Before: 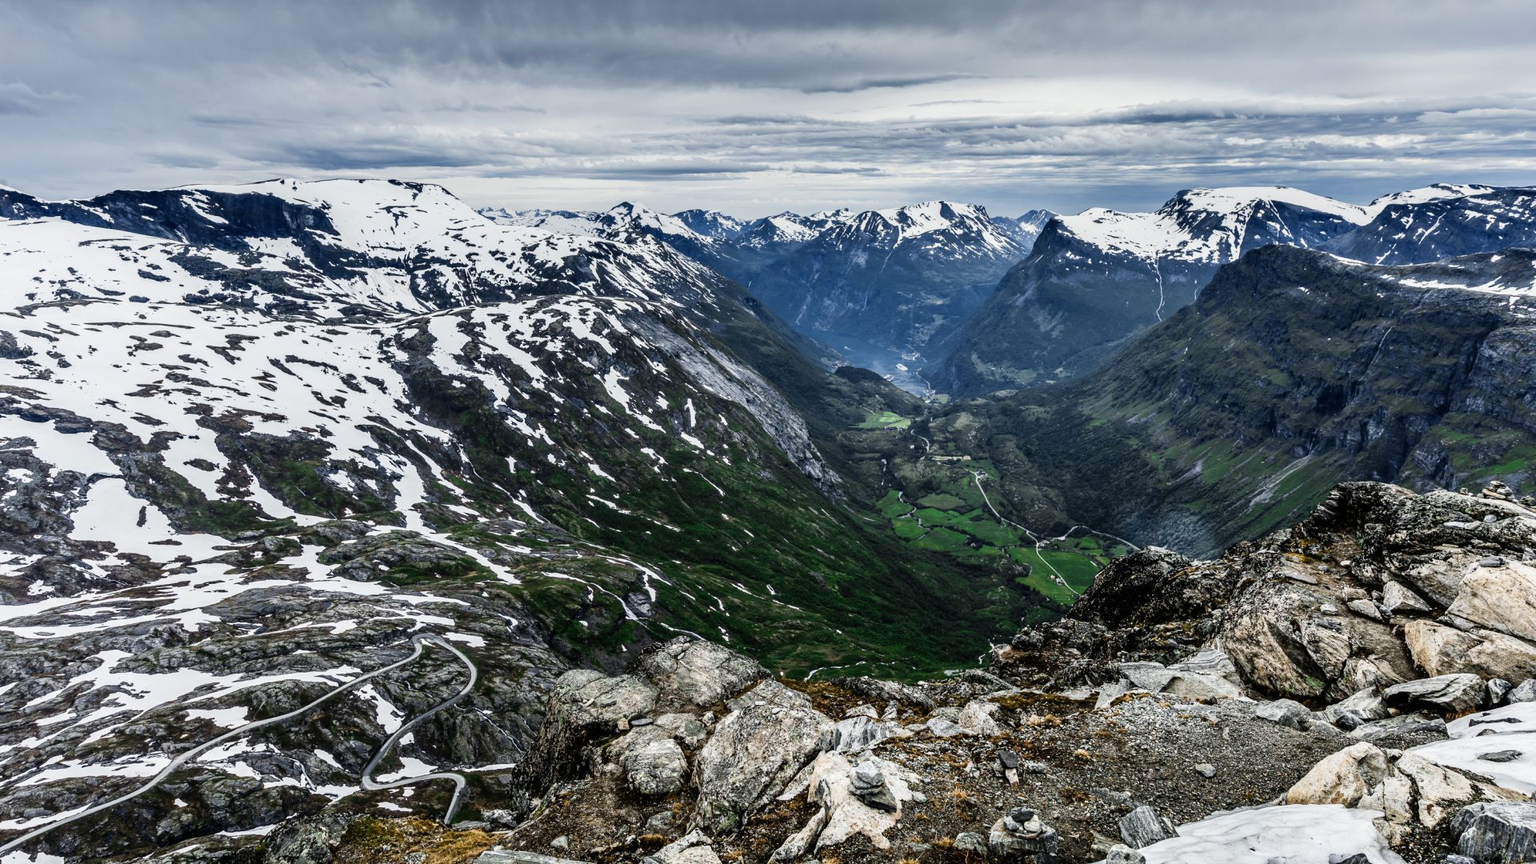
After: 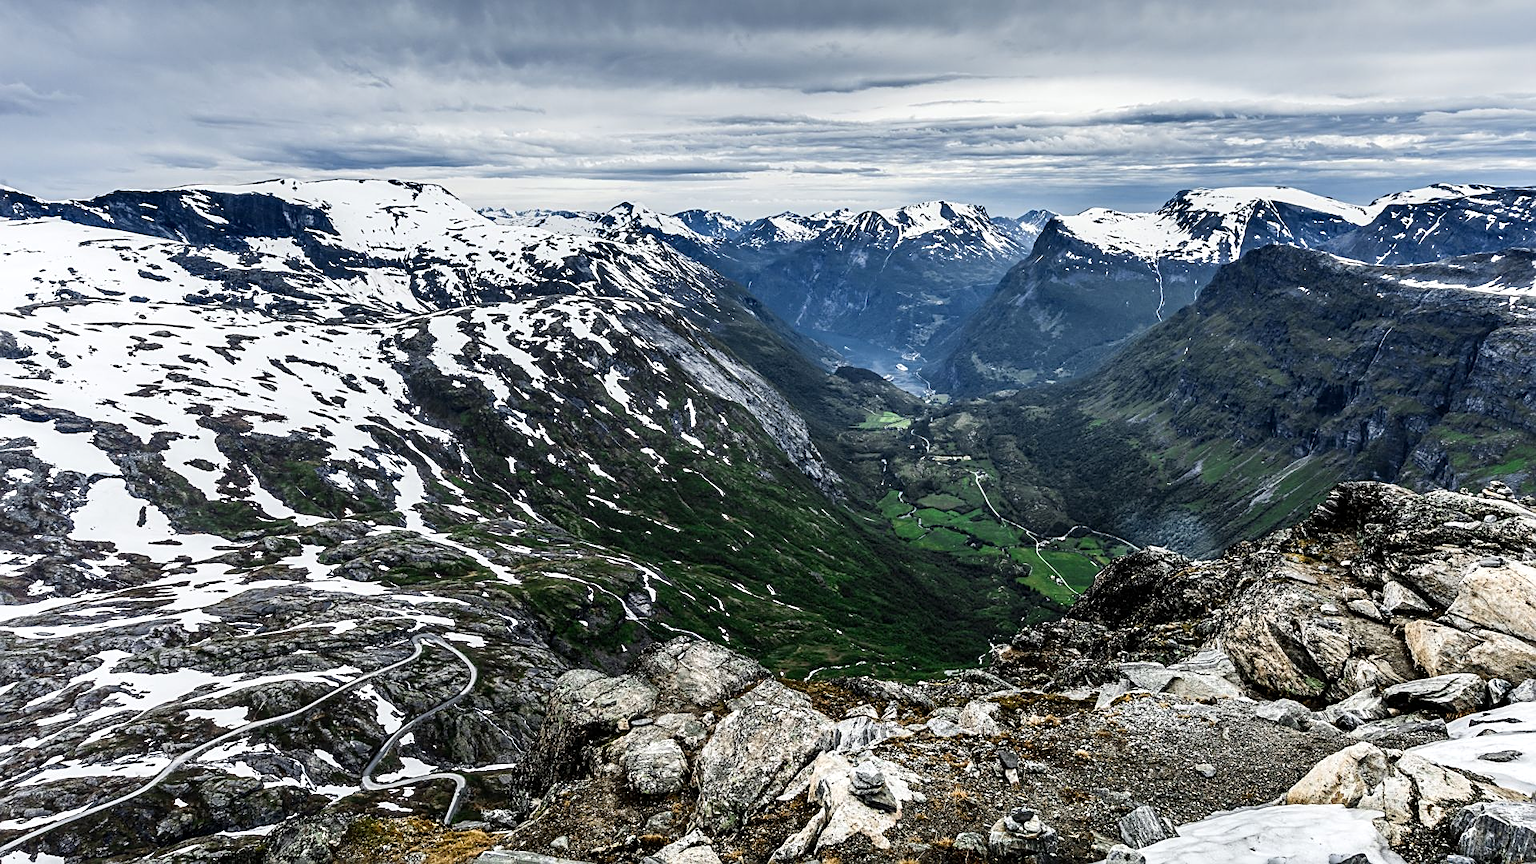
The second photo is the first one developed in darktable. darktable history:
sharpen: on, module defaults
exposure: exposure 0.178 EV, compensate exposure bias true, compensate highlight preservation false
